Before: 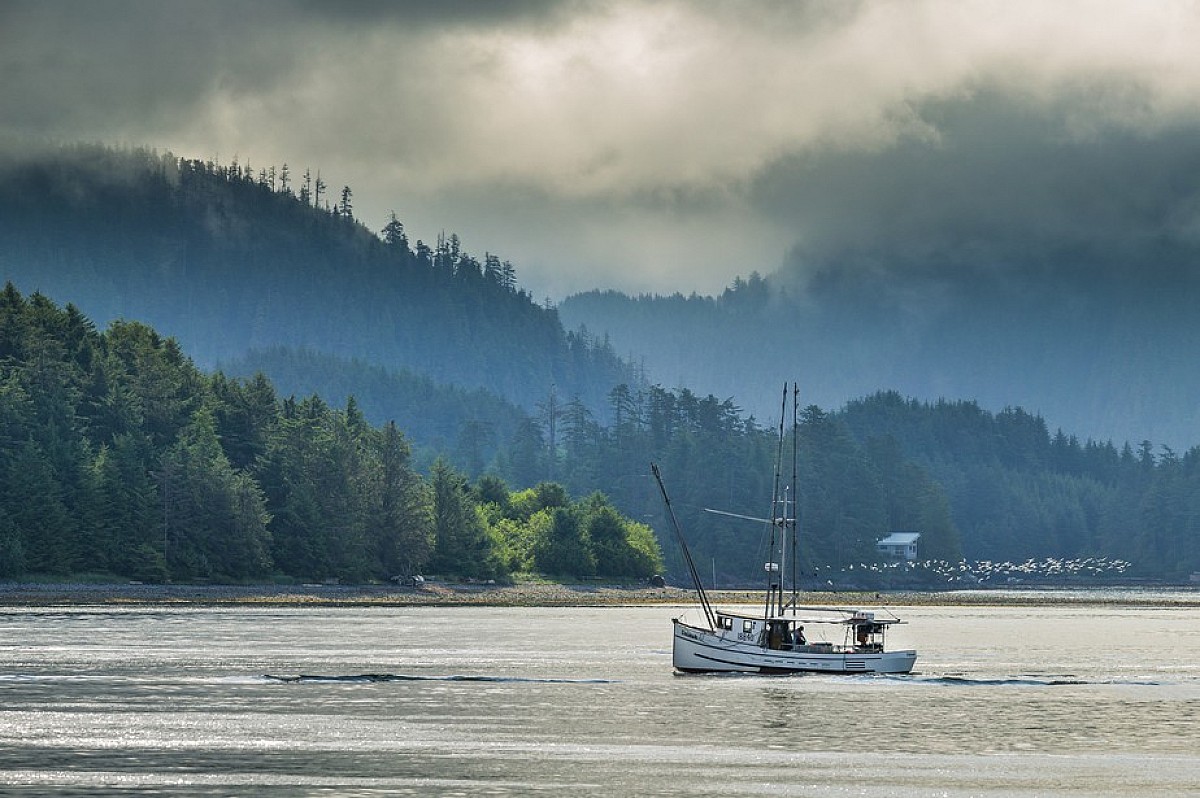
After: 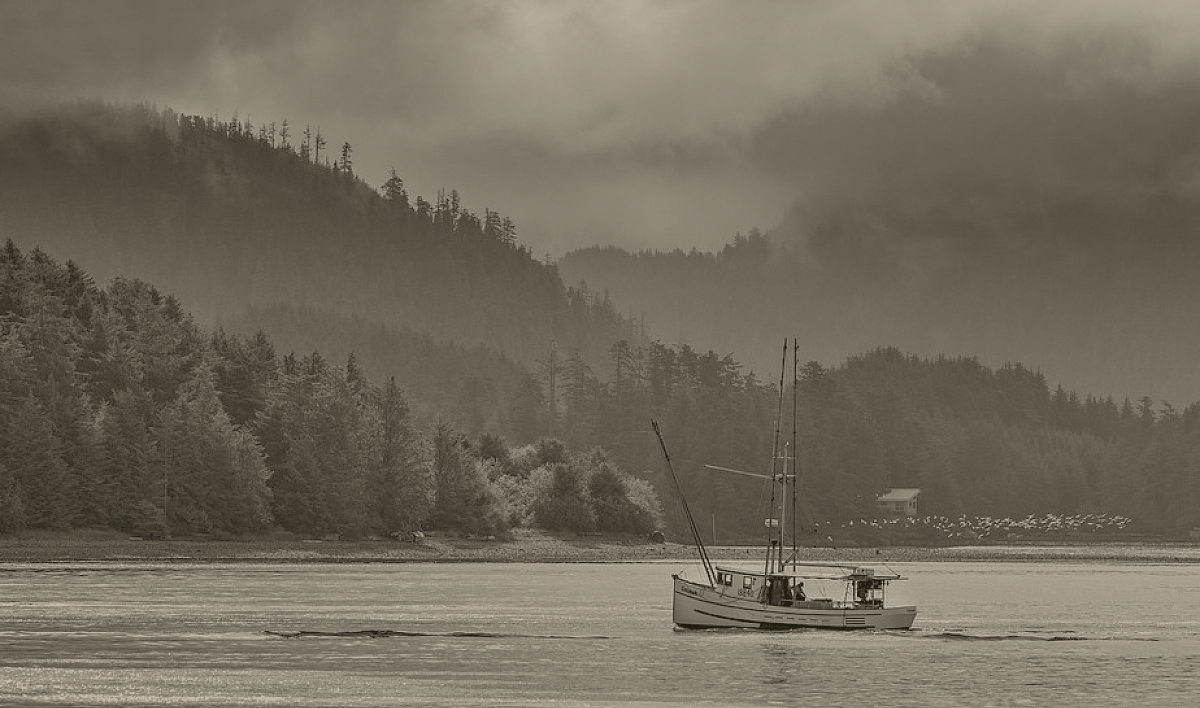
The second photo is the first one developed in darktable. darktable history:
crop and rotate: top 5.609%, bottom 5.609%
colorize: hue 41.44°, saturation 22%, source mix 60%, lightness 10.61%
exposure: black level correction 0, exposure 0.5 EV, compensate exposure bias true, compensate highlight preservation false
tone equalizer: -8 EV 0.25 EV, -7 EV 0.417 EV, -6 EV 0.417 EV, -5 EV 0.25 EV, -3 EV -0.25 EV, -2 EV -0.417 EV, -1 EV -0.417 EV, +0 EV -0.25 EV, edges refinement/feathering 500, mask exposure compensation -1.57 EV, preserve details guided filter
rgb levels: levels [[0.013, 0.434, 0.89], [0, 0.5, 1], [0, 0.5, 1]]
